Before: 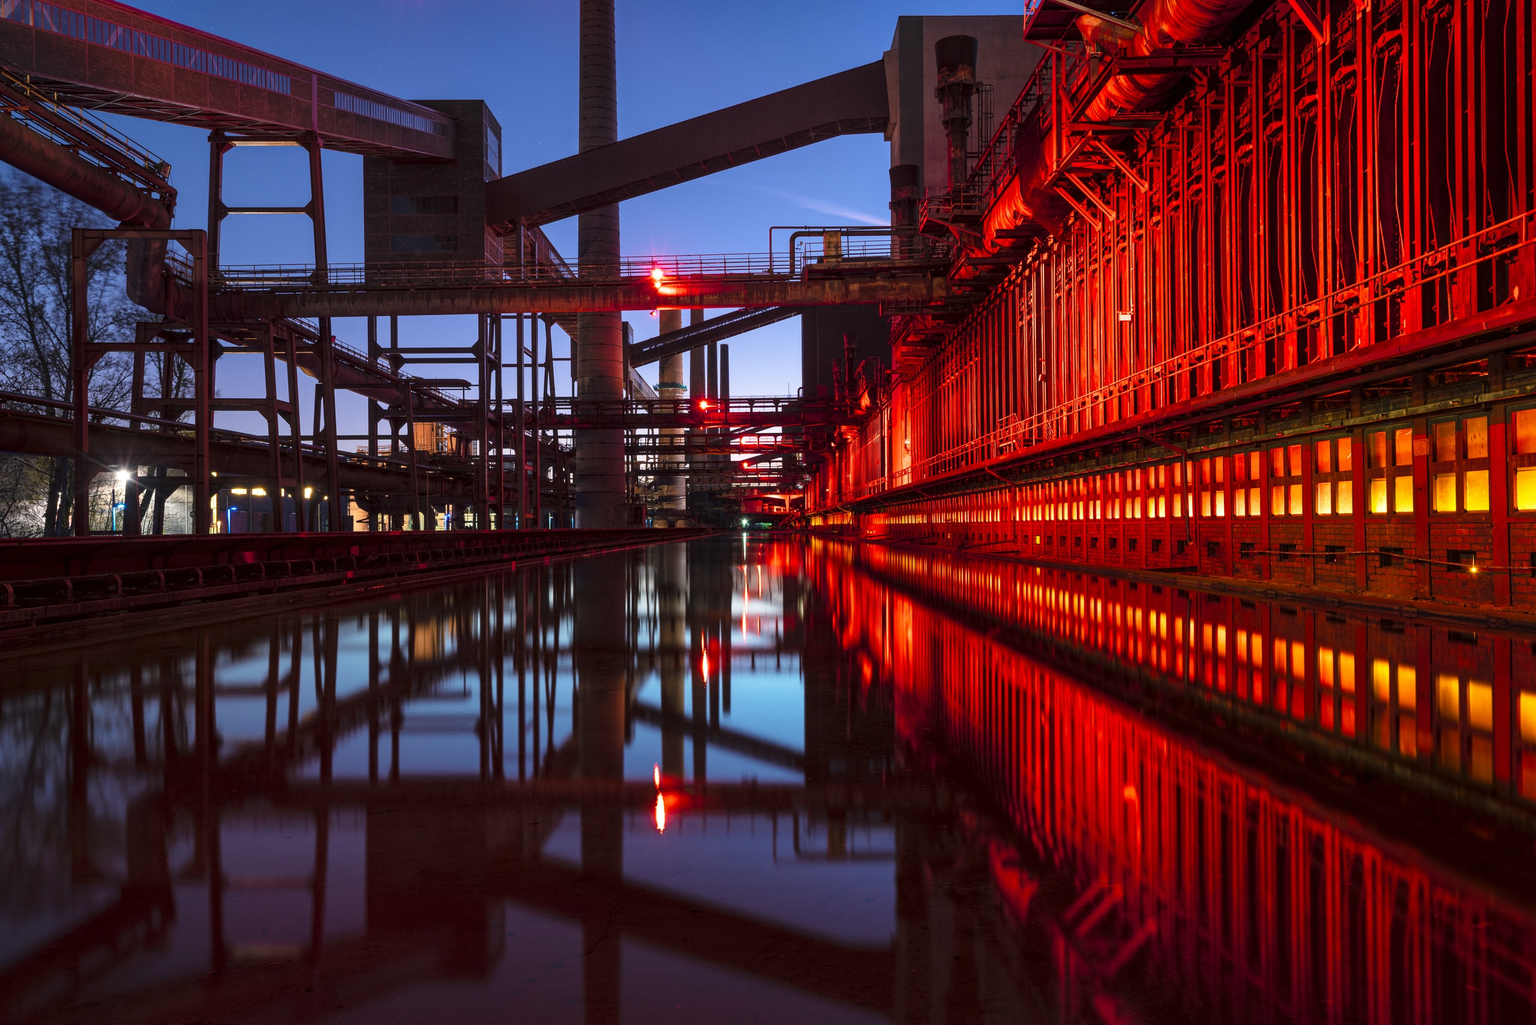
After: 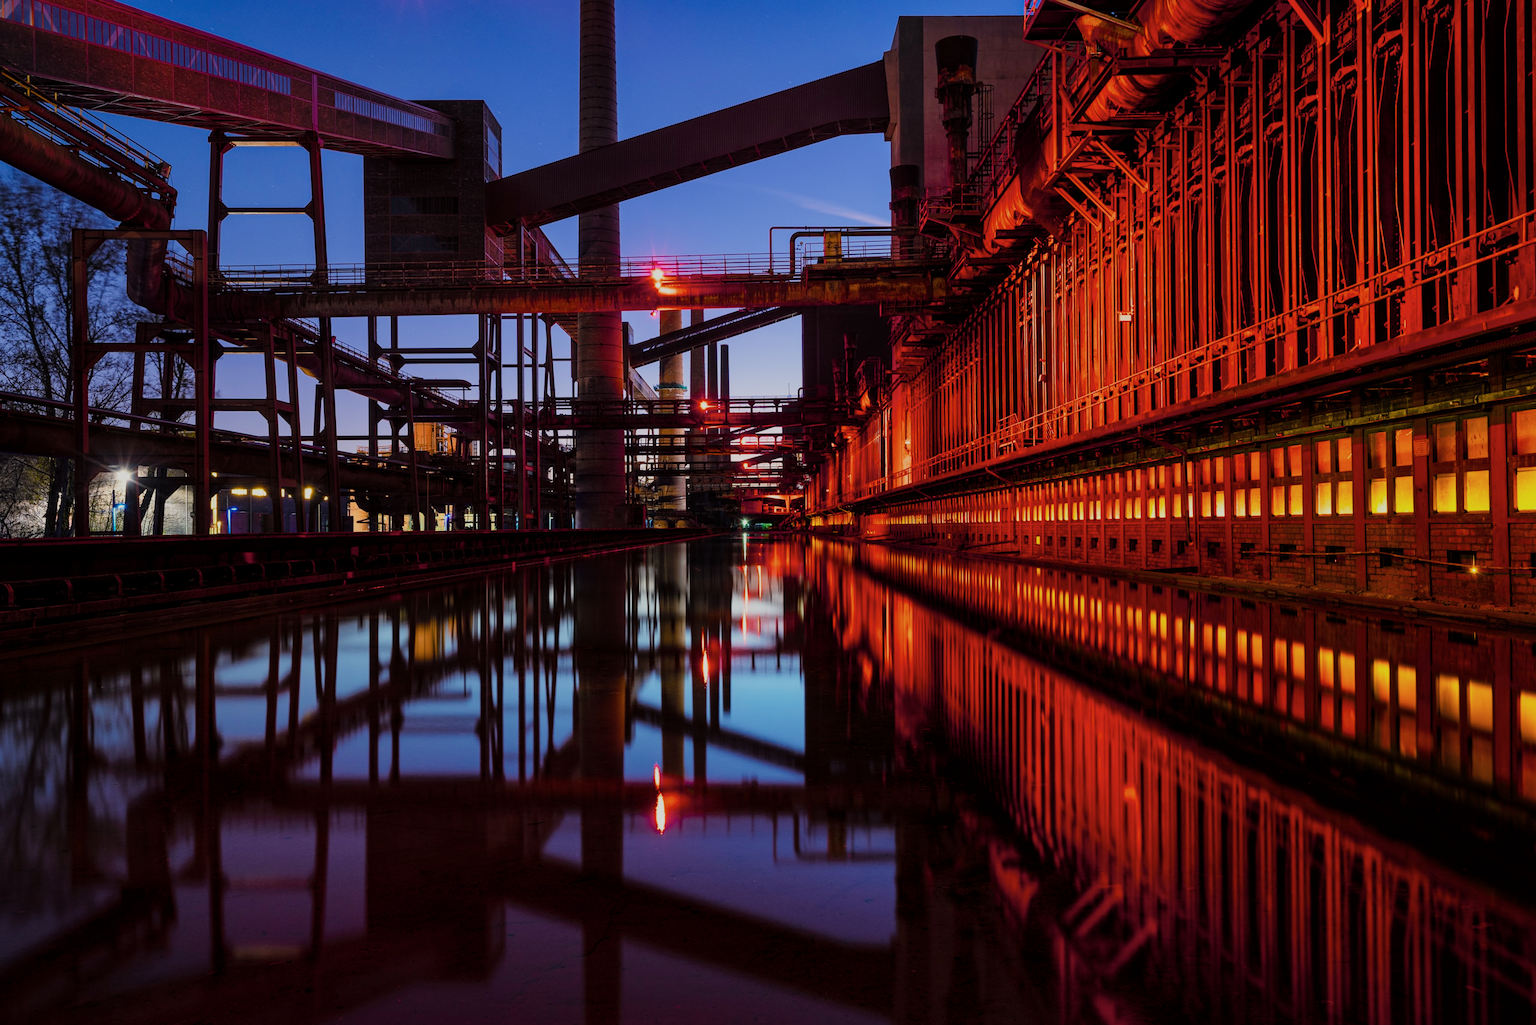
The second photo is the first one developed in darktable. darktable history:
color balance rgb: perceptual saturation grading › global saturation 20%, perceptual saturation grading › highlights 2.68%, perceptual saturation grading › shadows 50%
color zones: curves: ch1 [(0, 0.469) (0.001, 0.469) (0.12, 0.446) (0.248, 0.469) (0.5, 0.5) (0.748, 0.5) (0.999, 0.469) (1, 0.469)]
filmic rgb: black relative exposure -7.65 EV, white relative exposure 4.56 EV, hardness 3.61
color correction: highlights b* 3
